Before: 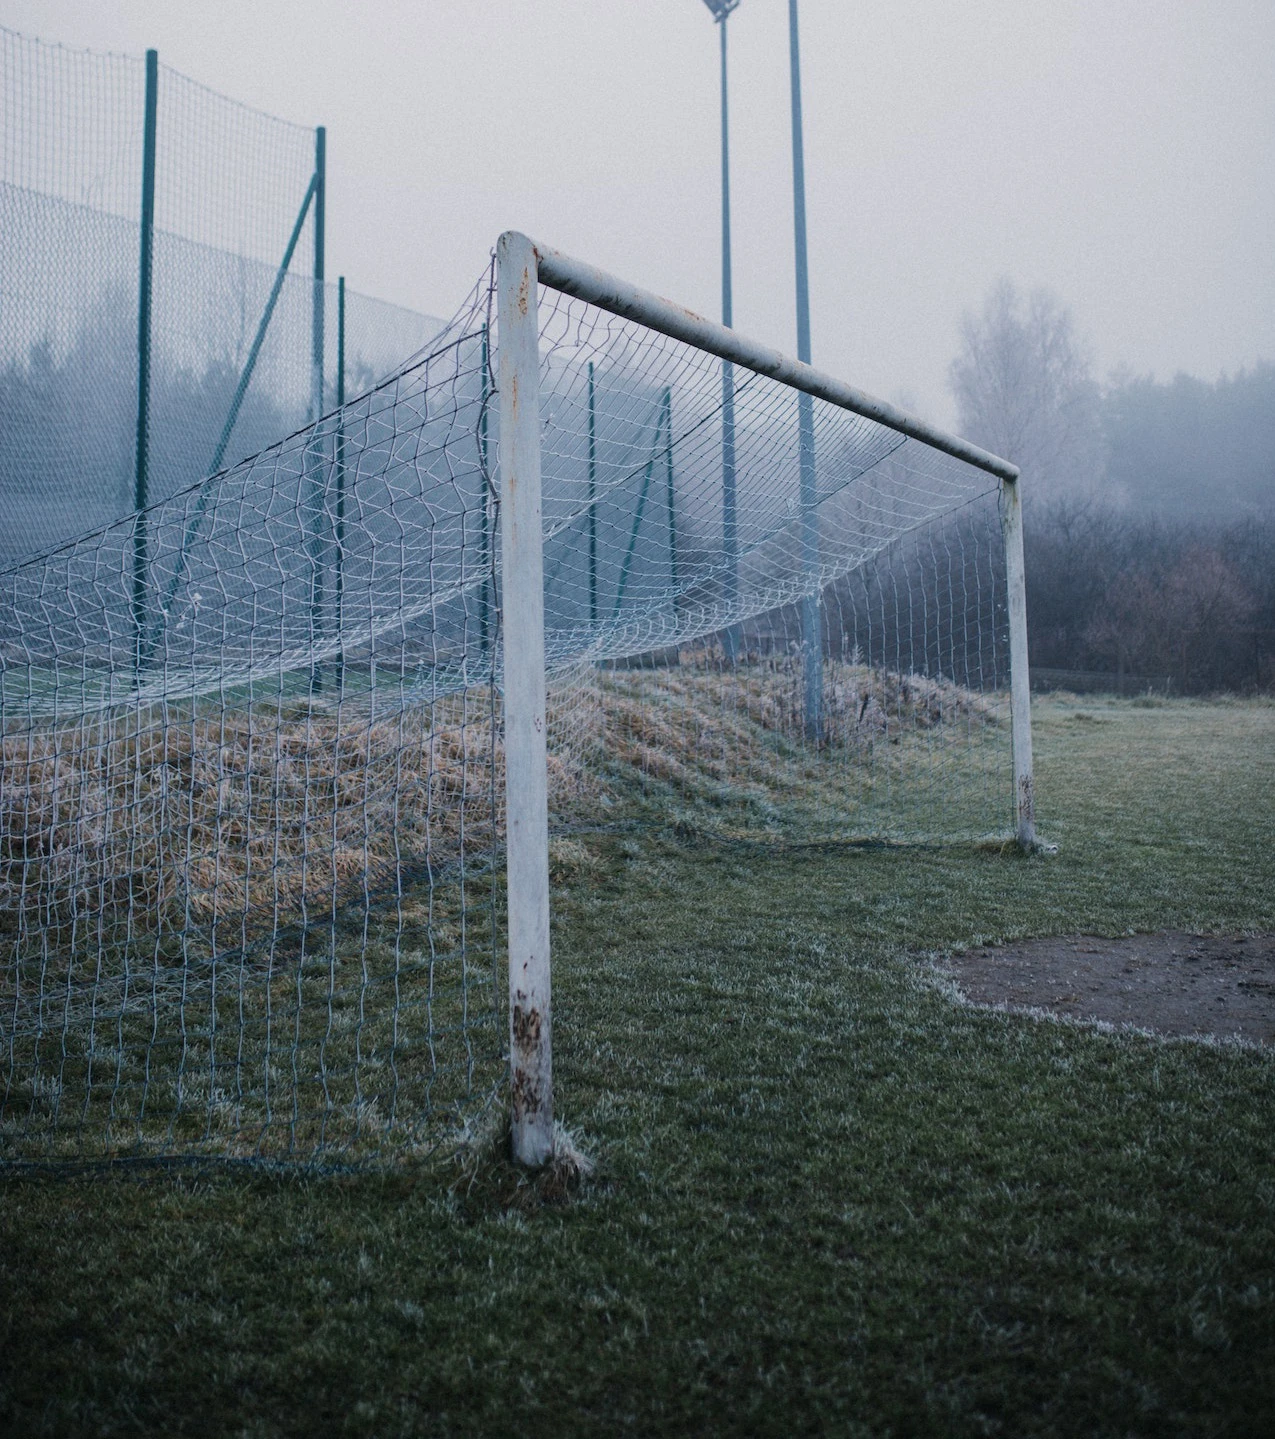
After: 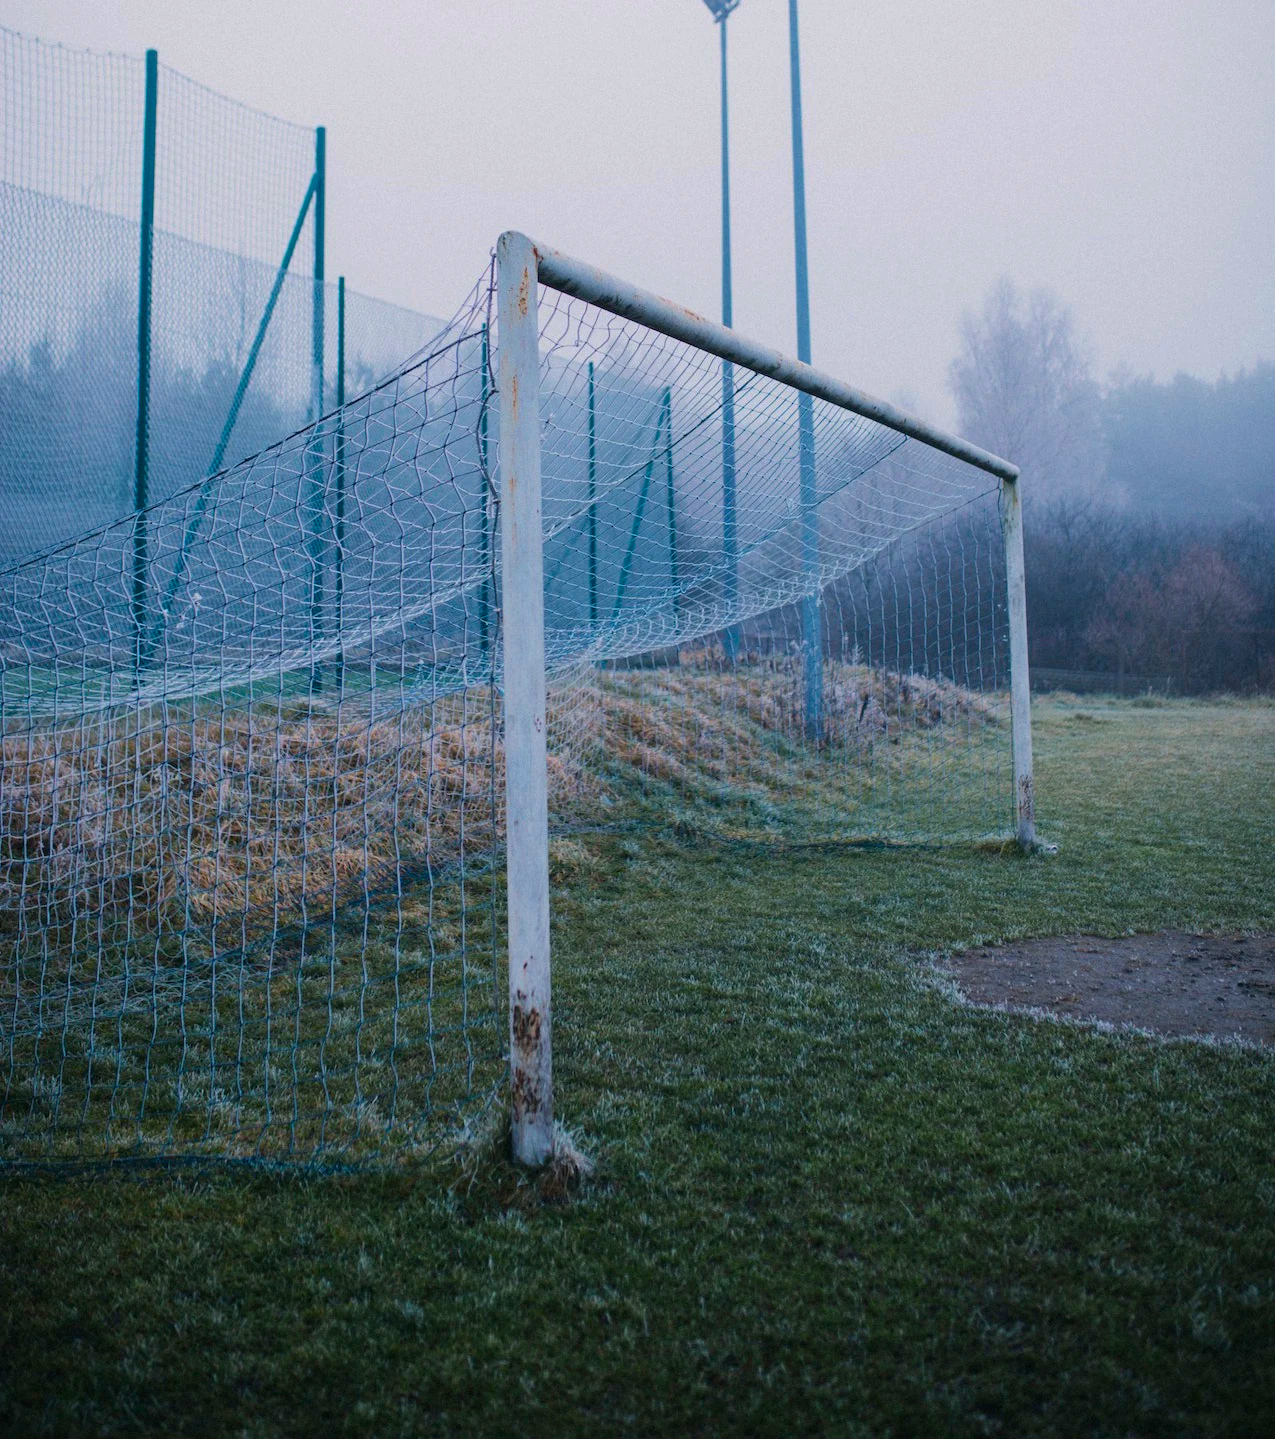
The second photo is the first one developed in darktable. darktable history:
color balance rgb: highlights gain › chroma 0.241%, highlights gain › hue 332.23°, perceptual saturation grading › global saturation 30.586%, global vibrance 40.876%
